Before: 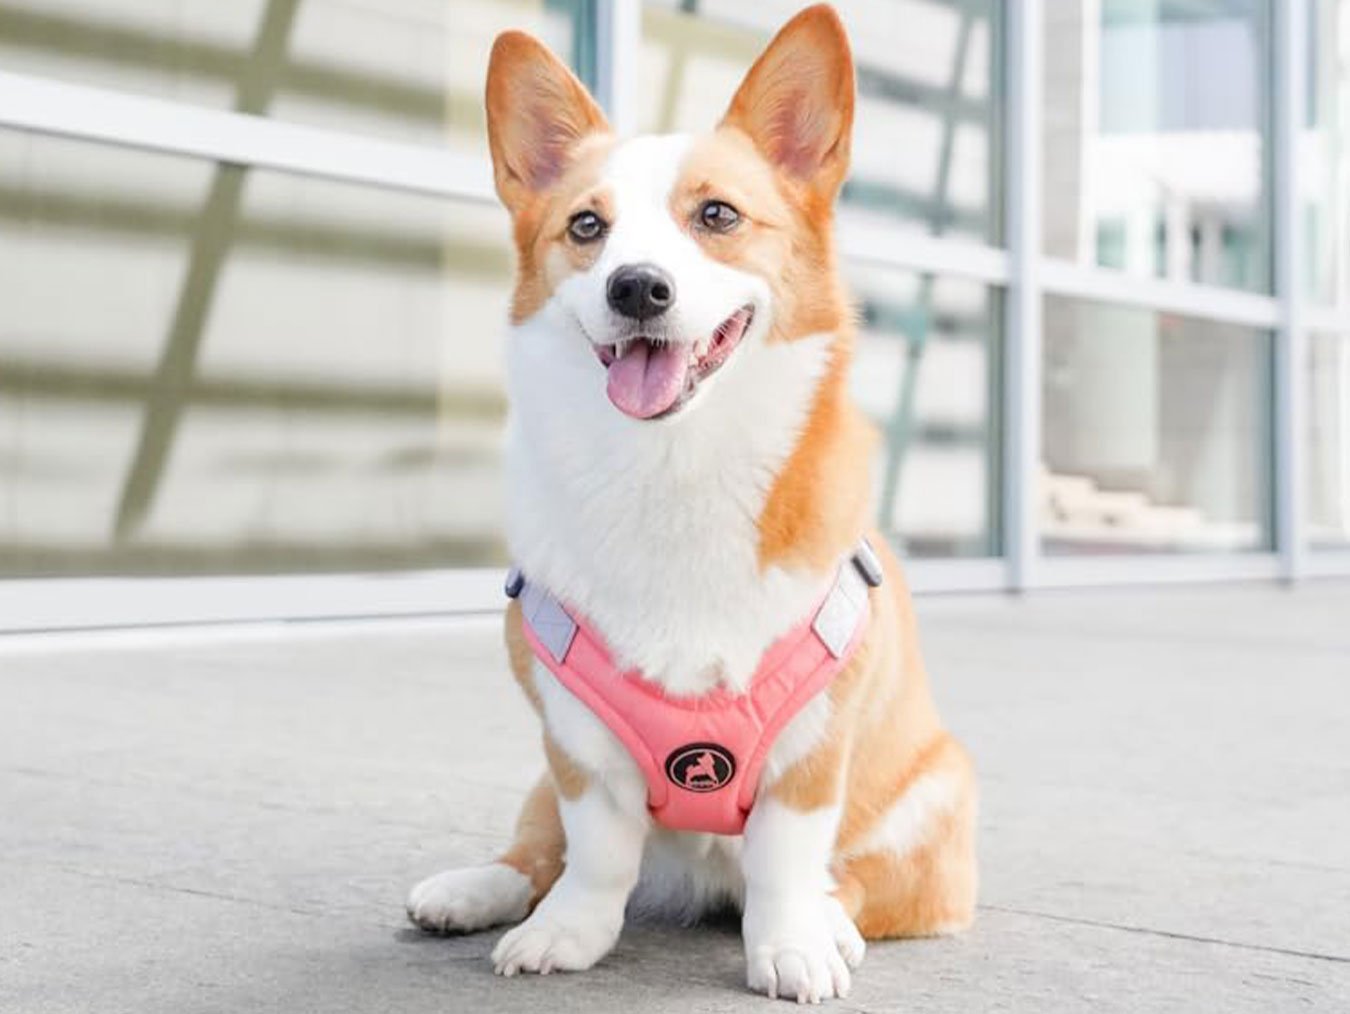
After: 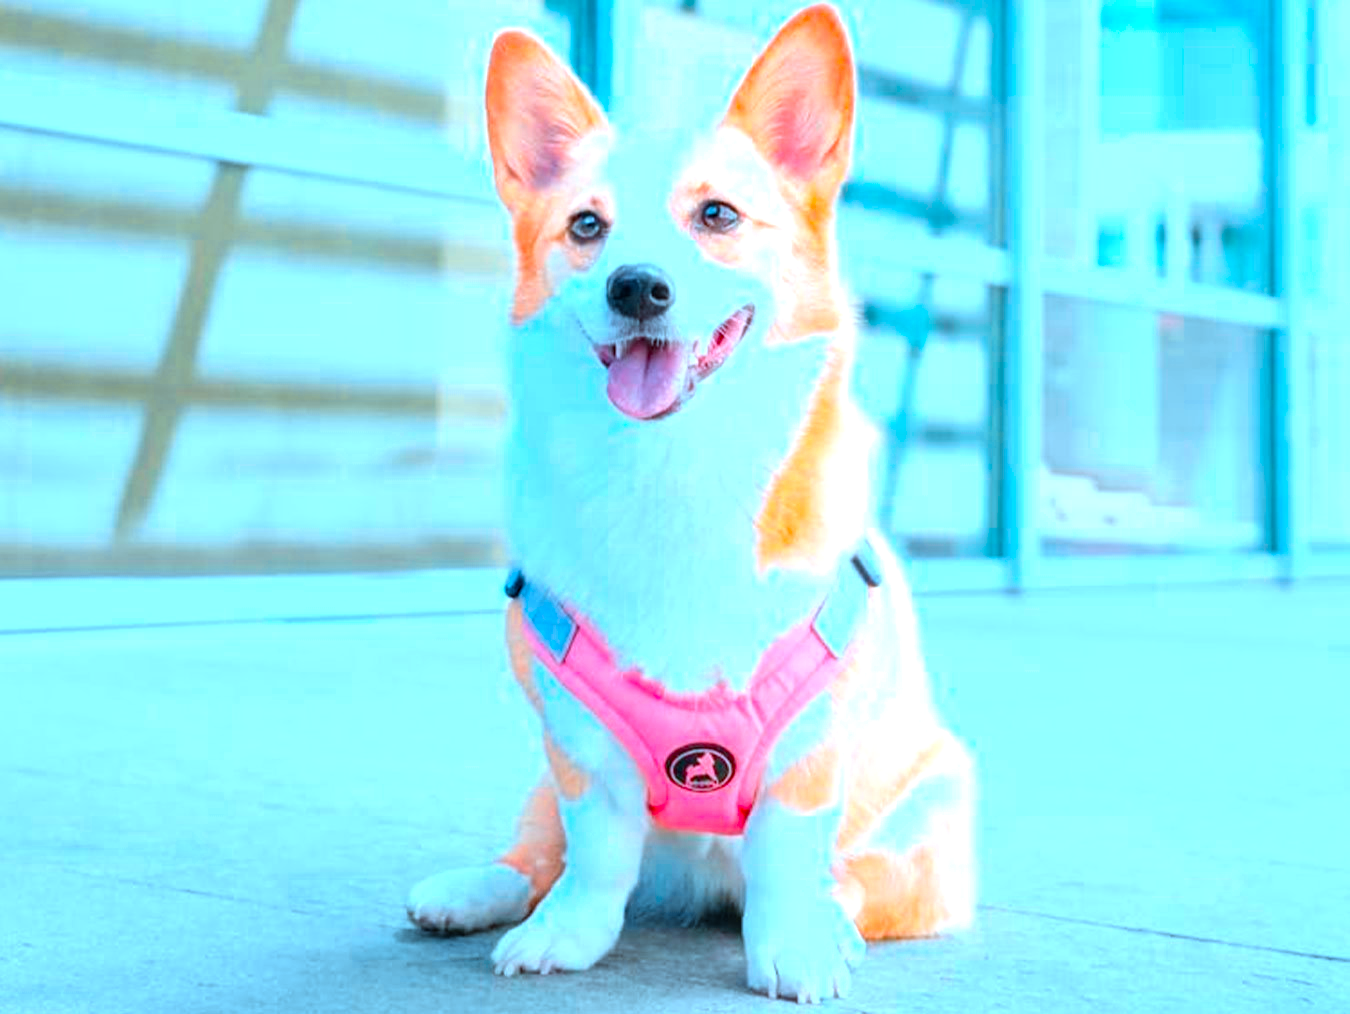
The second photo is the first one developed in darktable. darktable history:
color calibration: output R [1.422, -0.35, -0.252, 0], output G [-0.238, 1.259, -0.084, 0], output B [-0.081, -0.196, 1.58, 0], output brightness [0.49, 0.671, -0.57, 0], illuminant as shot in camera, x 0.358, y 0.373, temperature 4628.91 K
